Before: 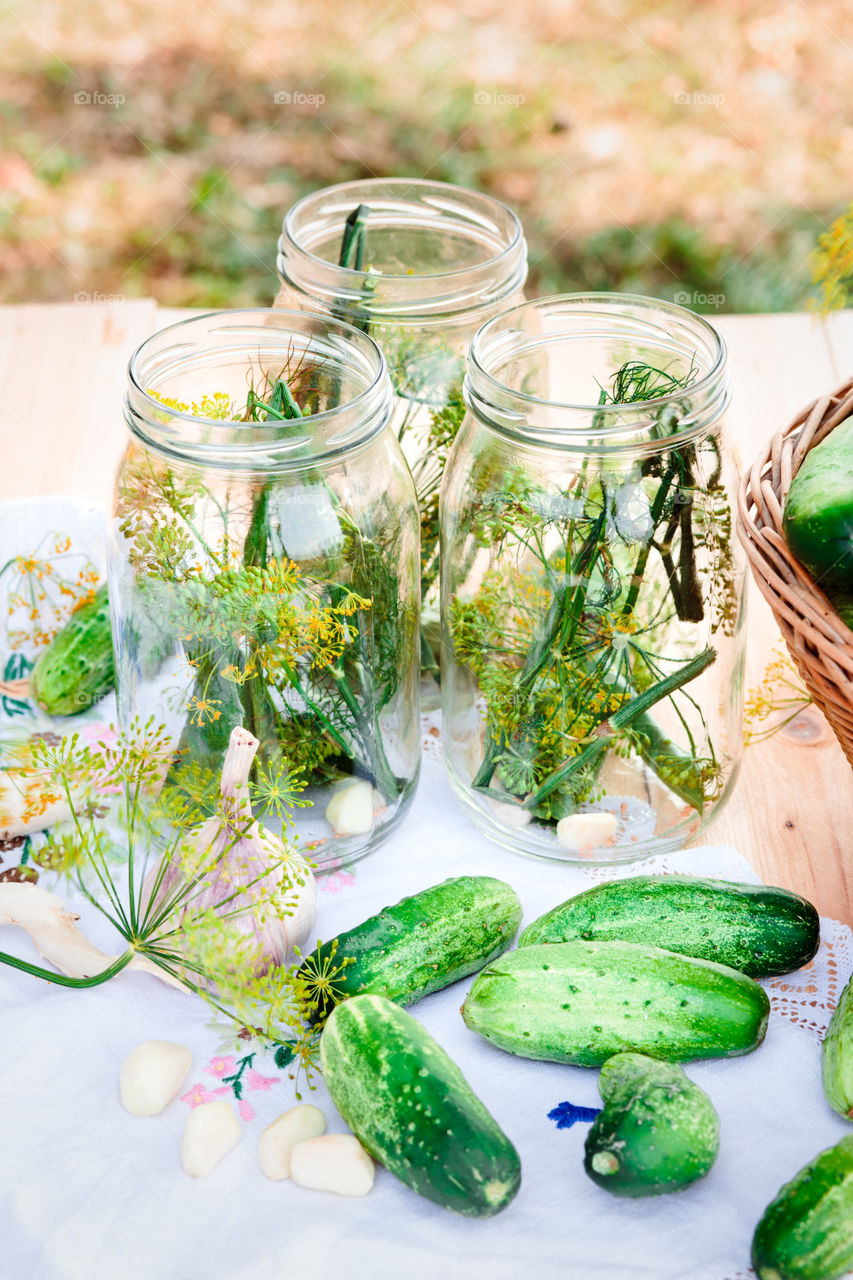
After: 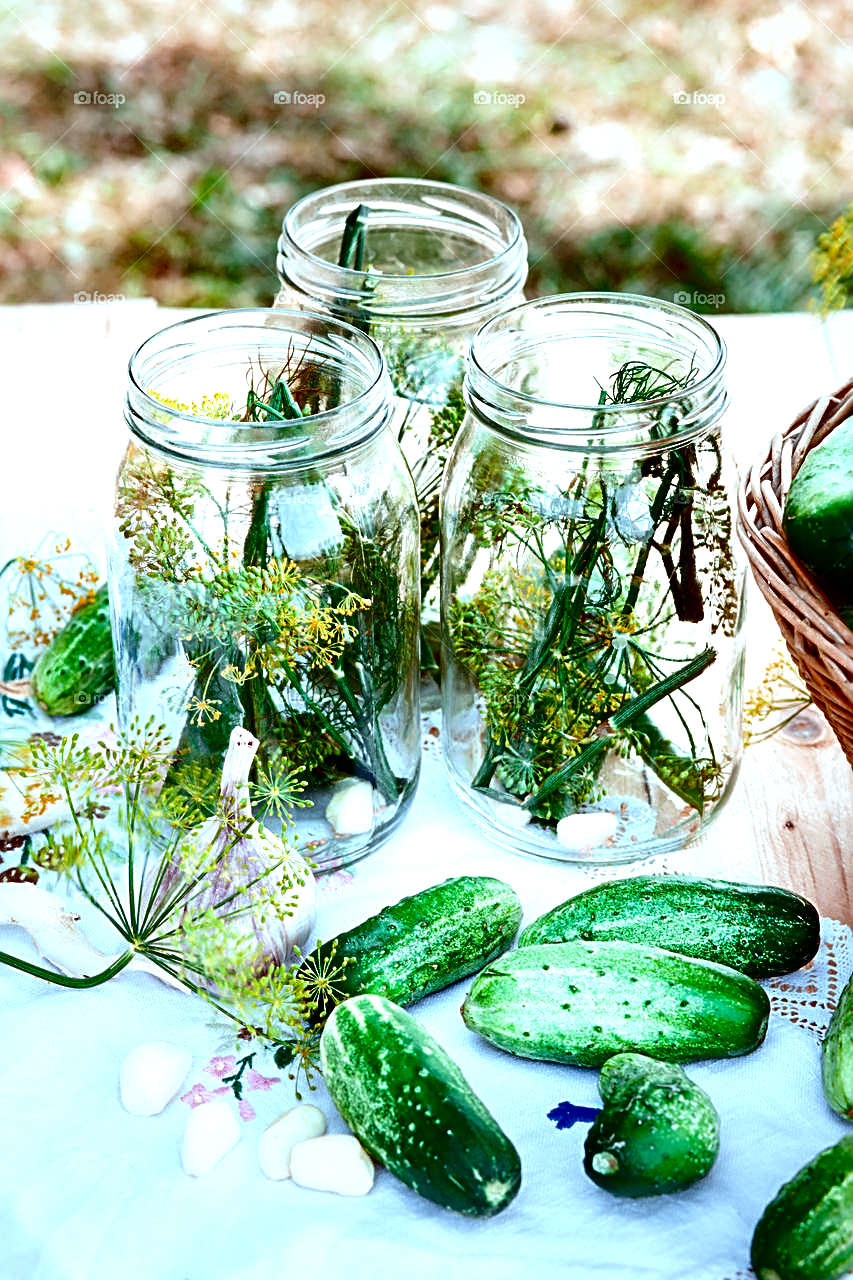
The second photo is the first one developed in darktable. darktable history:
exposure: black level correction 0.013, compensate exposure bias true, compensate highlight preservation false
sharpen: radius 2.561, amount 0.635
tone equalizer: -8 EV -0.434 EV, -7 EV -0.37 EV, -6 EV -0.32 EV, -5 EV -0.257 EV, -3 EV 0.235 EV, -2 EV 0.361 EV, -1 EV 0.411 EV, +0 EV 0.424 EV
color correction: highlights a* -12, highlights b* -15.82
contrast brightness saturation: brightness -0.537
